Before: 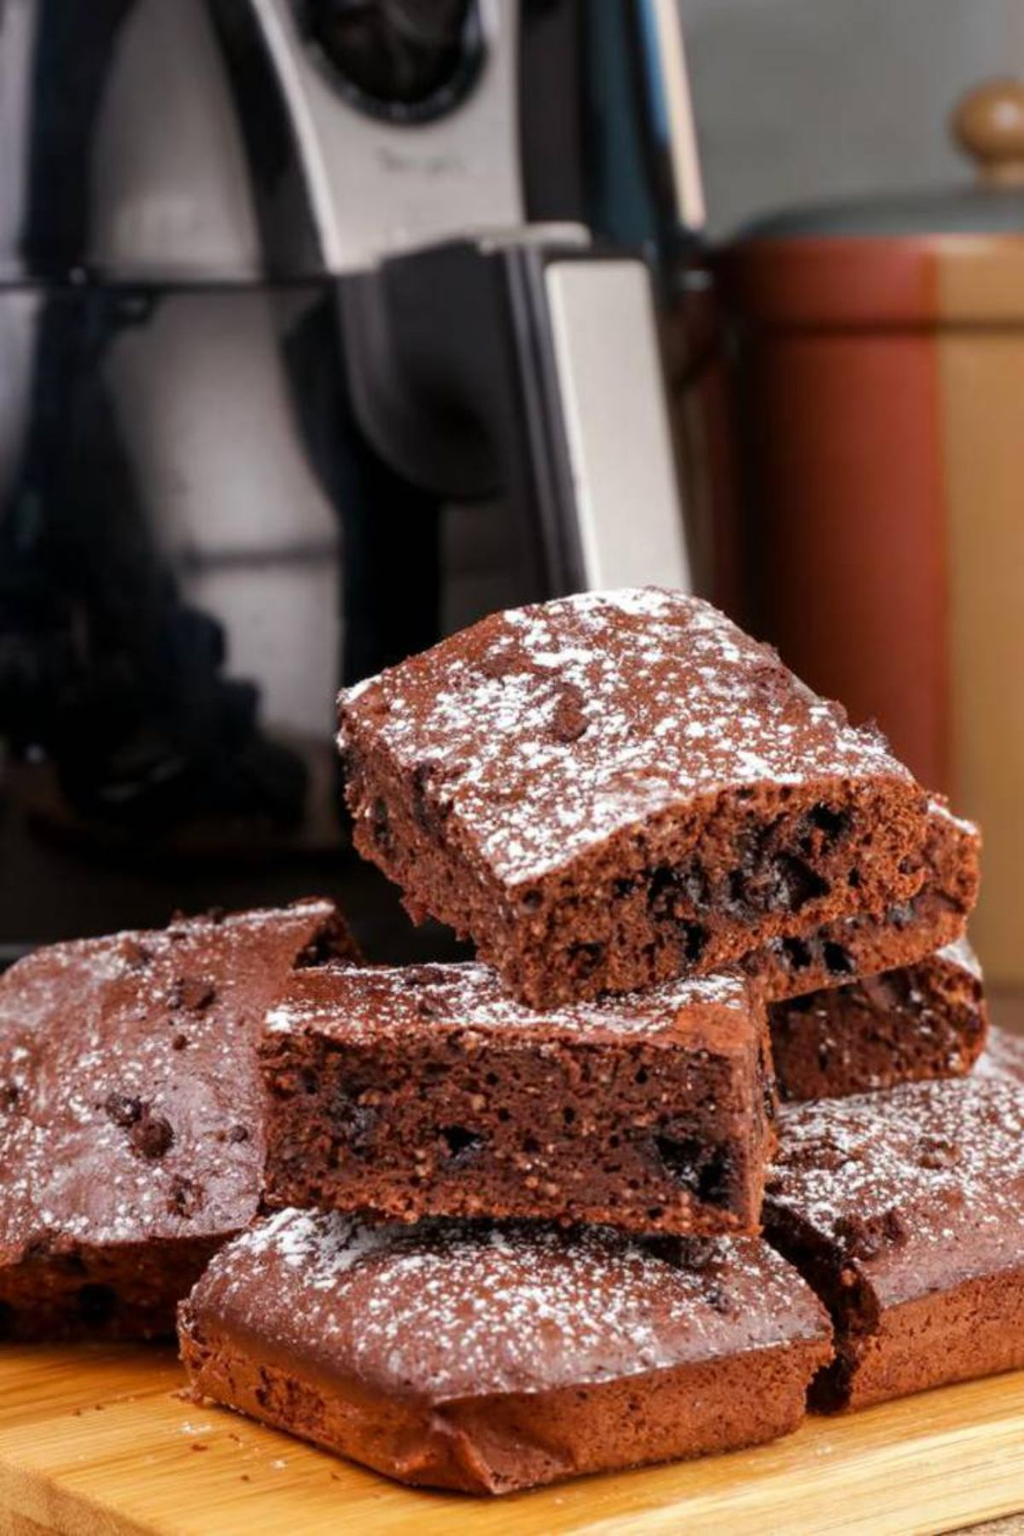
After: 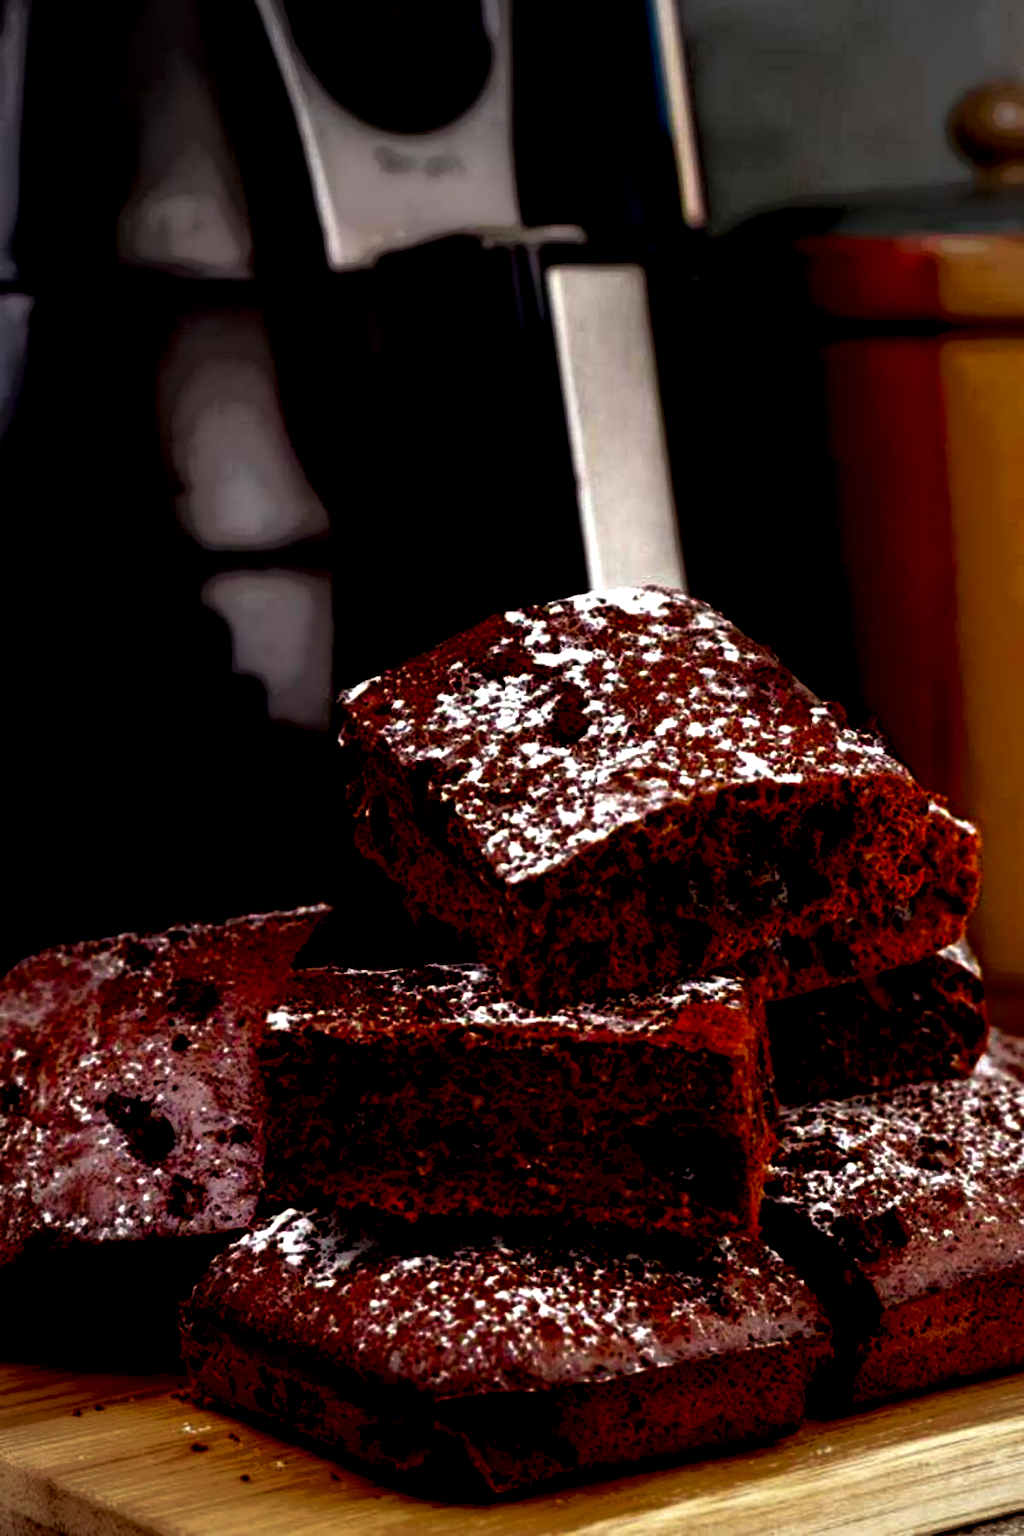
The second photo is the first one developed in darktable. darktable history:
vignetting: fall-off start 71.74%
tone equalizer: -8 EV -0.417 EV, -7 EV -0.389 EV, -6 EV -0.333 EV, -5 EV -0.222 EV, -3 EV 0.222 EV, -2 EV 0.333 EV, -1 EV 0.389 EV, +0 EV 0.417 EV, edges refinement/feathering 500, mask exposure compensation -1.57 EV, preserve details no
color balance rgb: linear chroma grading › global chroma 9%, perceptual saturation grading › global saturation 36%, perceptual saturation grading › shadows 35%, perceptual brilliance grading › global brilliance 15%, perceptual brilliance grading › shadows -35%, global vibrance 15%
local contrast: highlights 0%, shadows 198%, detail 164%, midtone range 0.001
